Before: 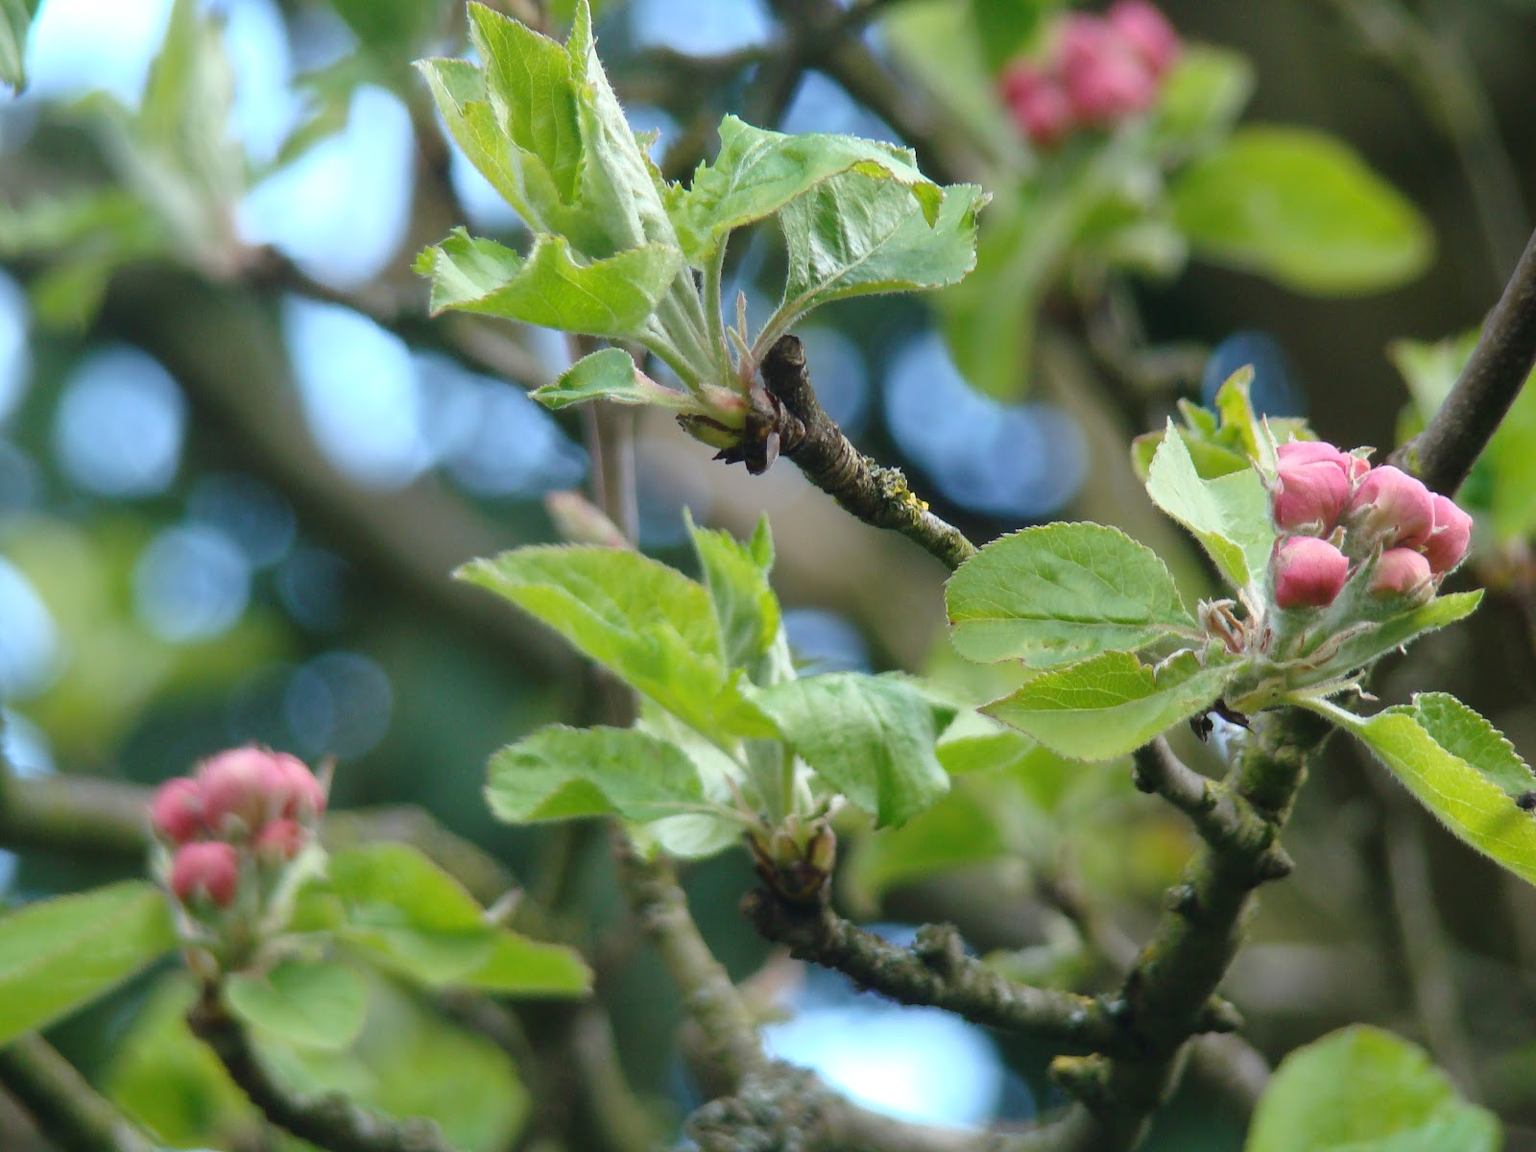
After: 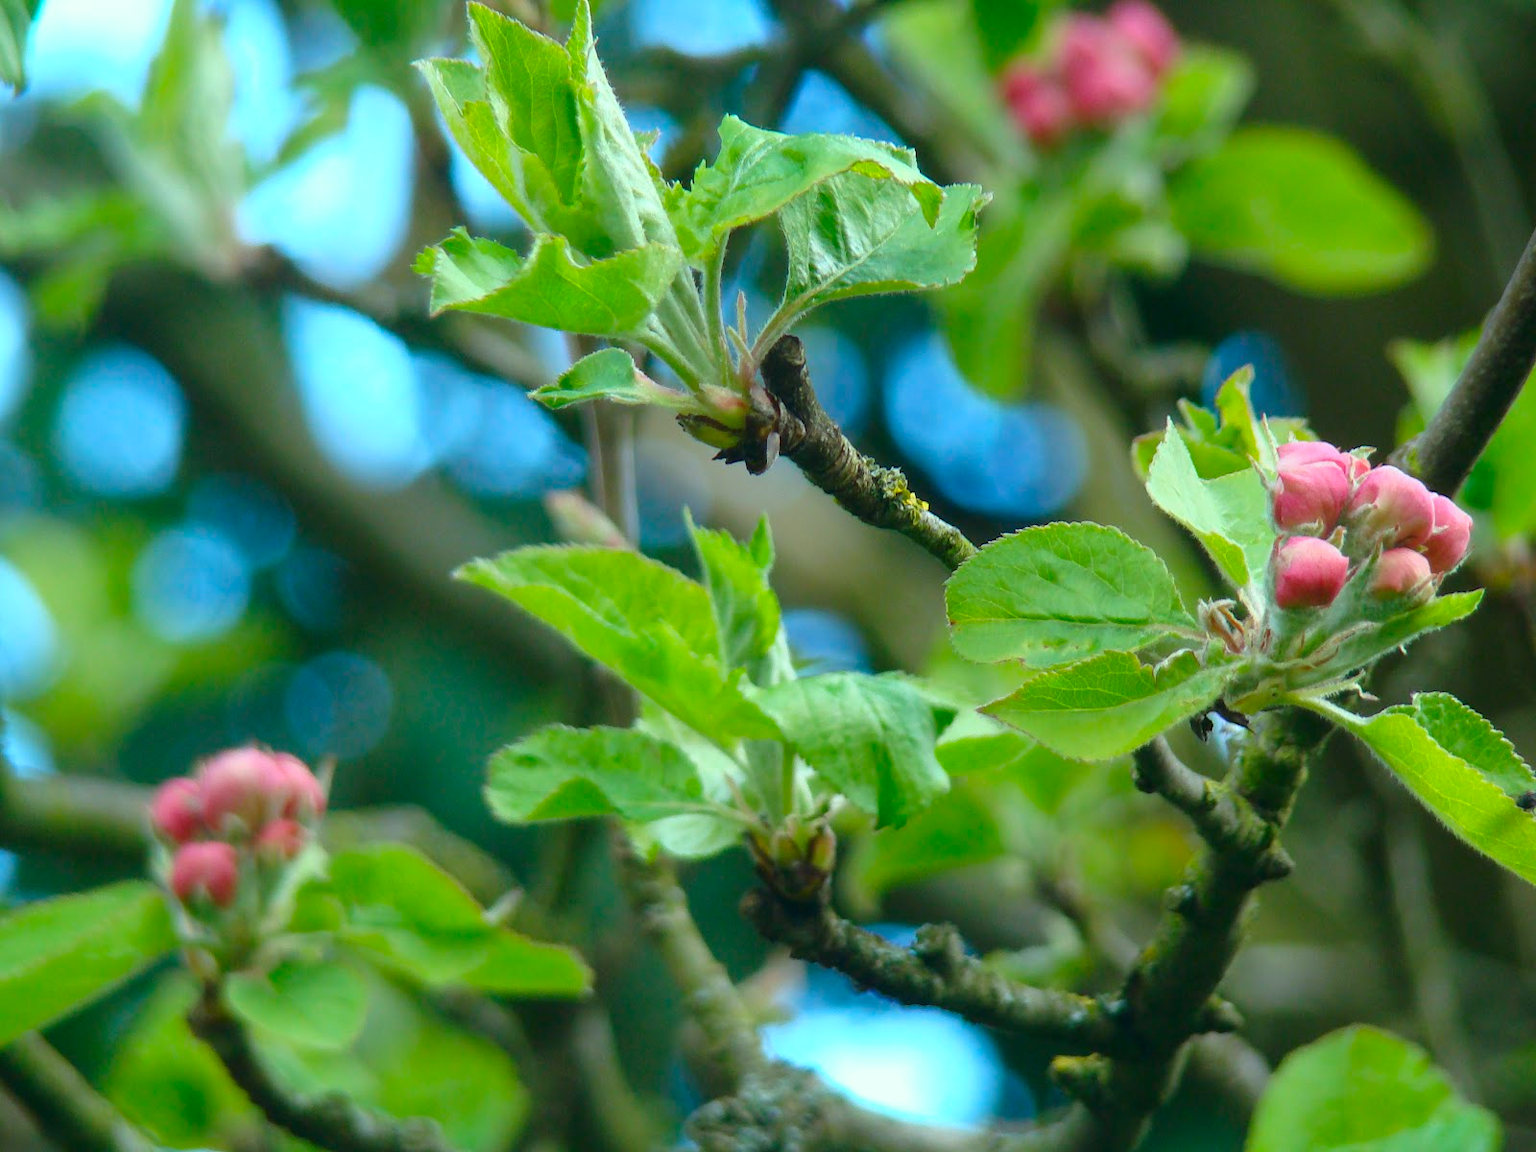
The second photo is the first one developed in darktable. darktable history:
color correction: highlights a* -7.49, highlights b* 1.58, shadows a* -3.69, saturation 1.4
